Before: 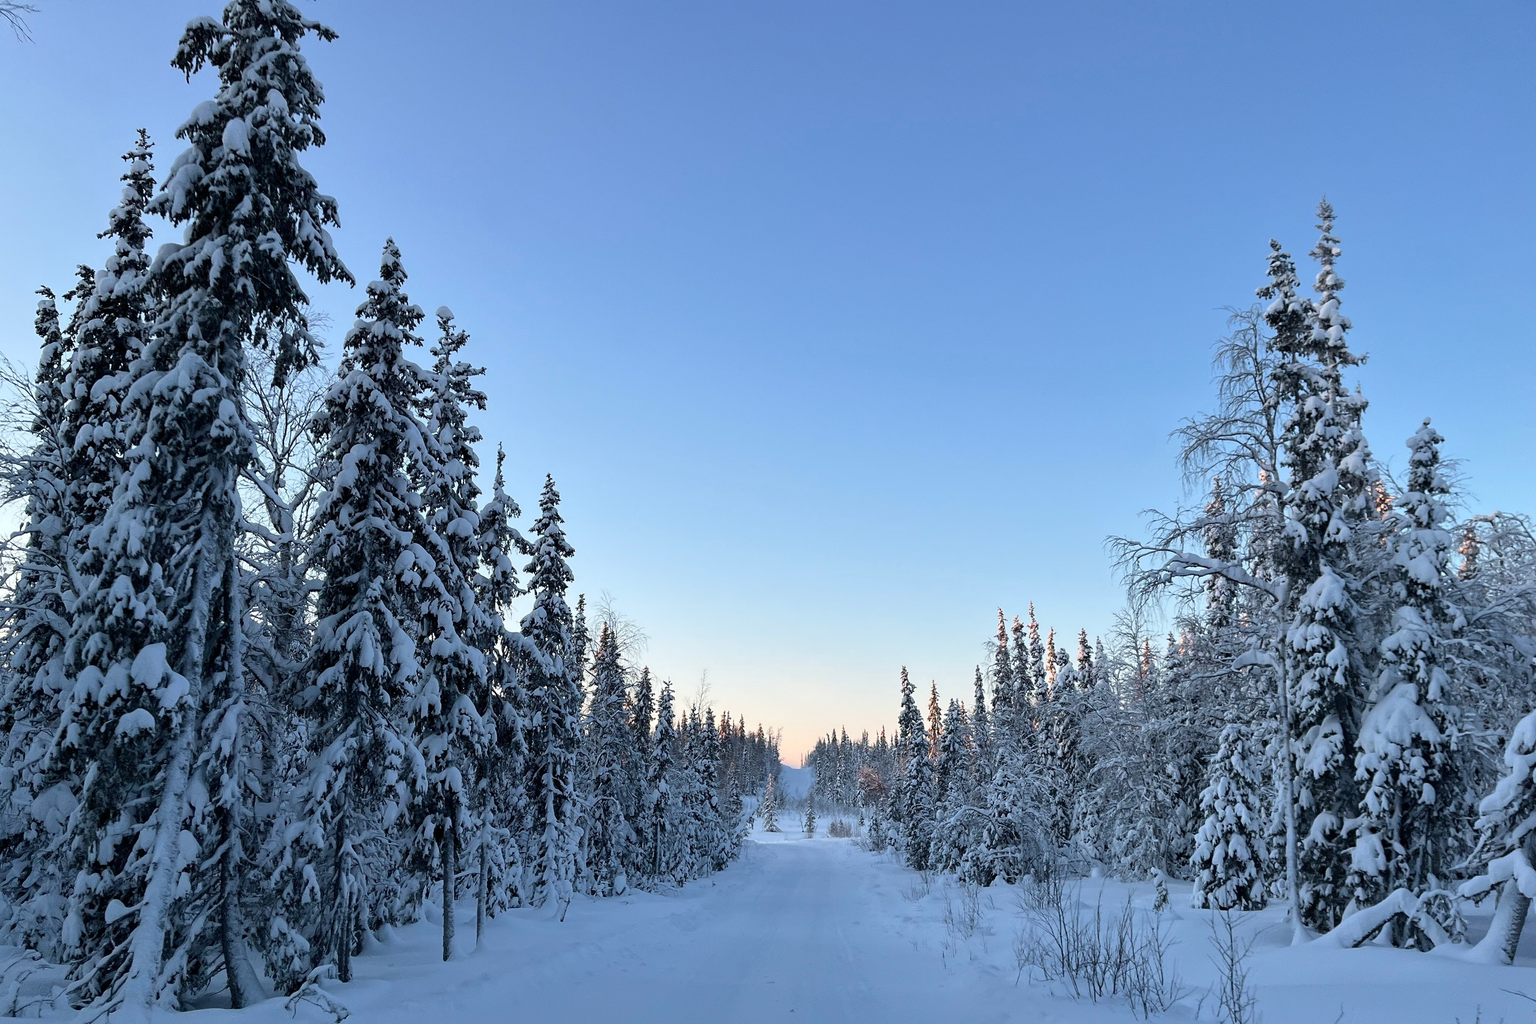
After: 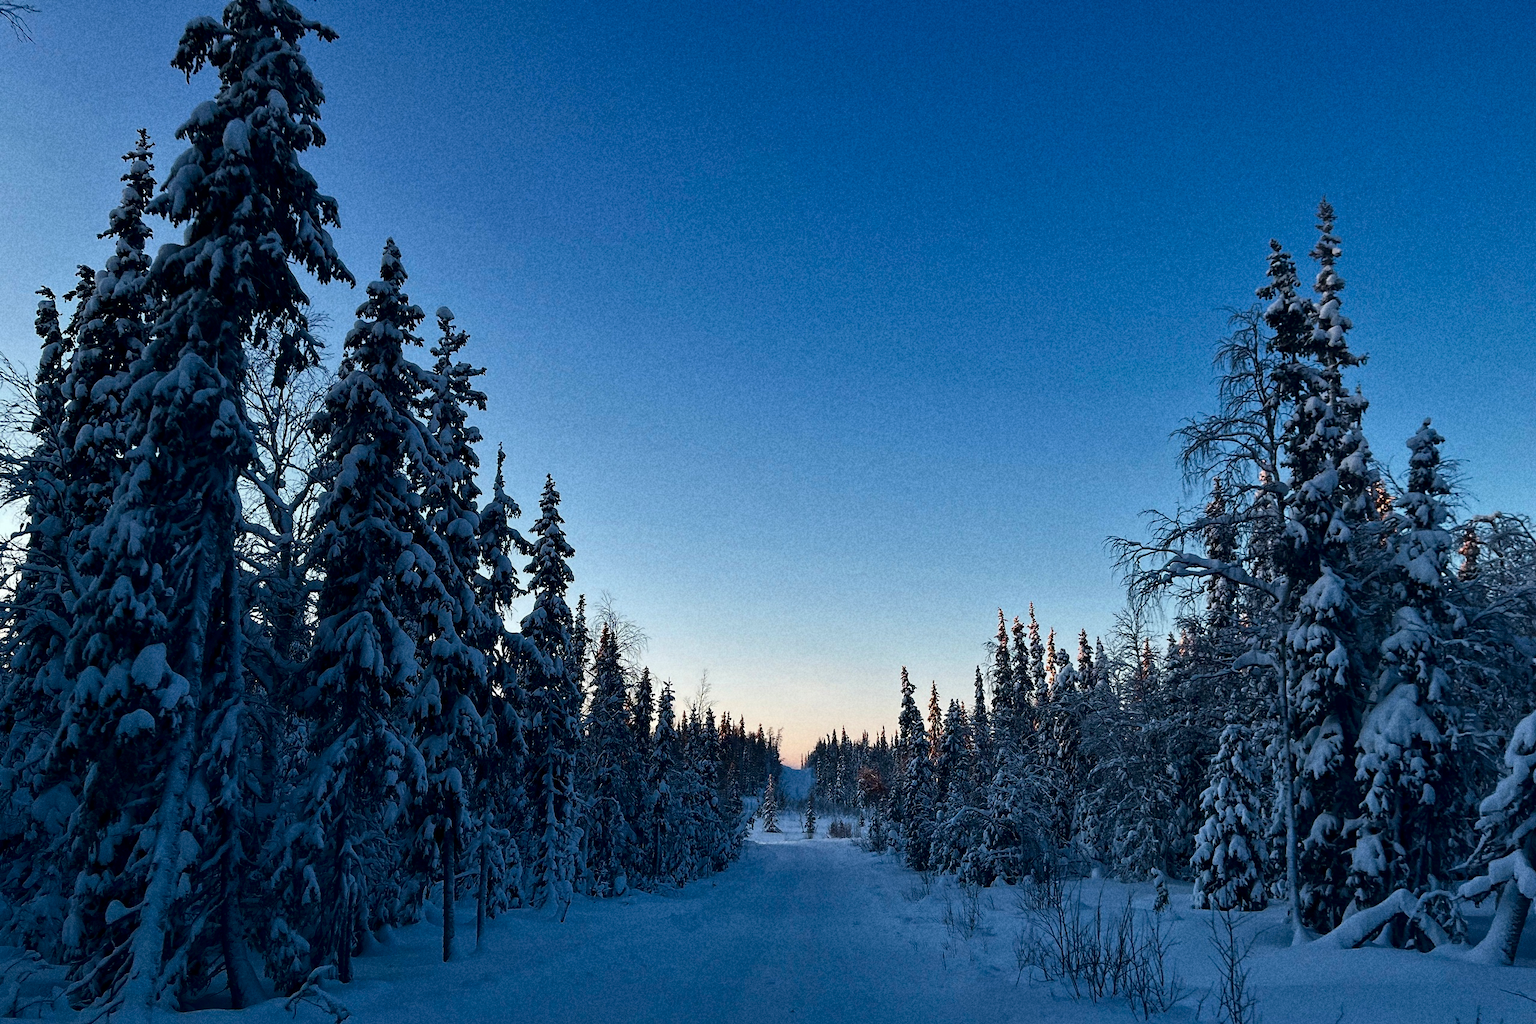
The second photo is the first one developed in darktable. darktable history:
grain: coarseness 22.88 ISO
contrast brightness saturation: contrast 0.09, brightness -0.59, saturation 0.17
exposure: black level correction 0.001, exposure 0.014 EV, compensate highlight preservation false
